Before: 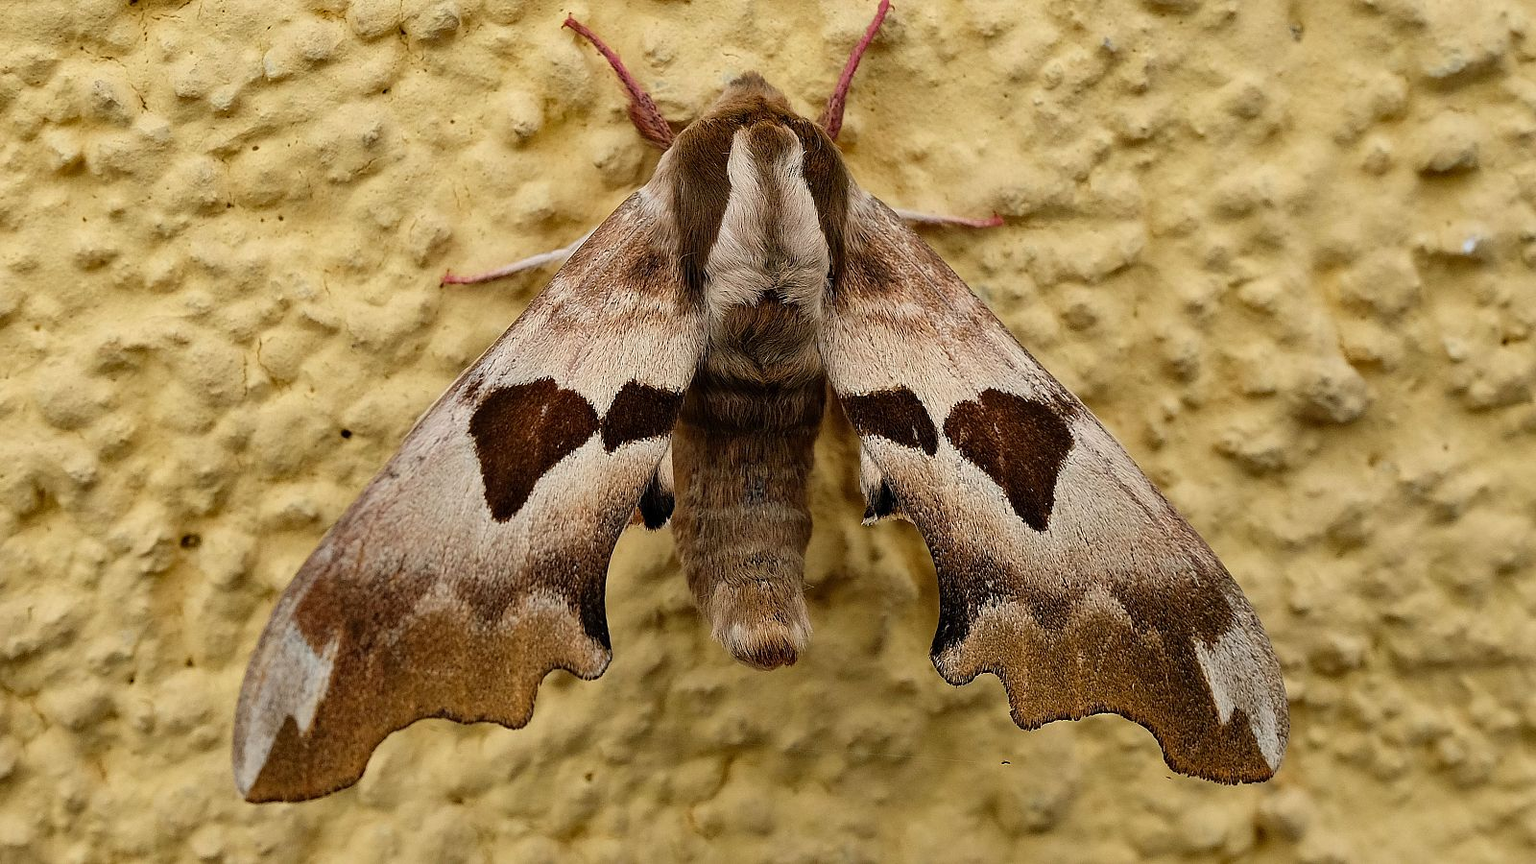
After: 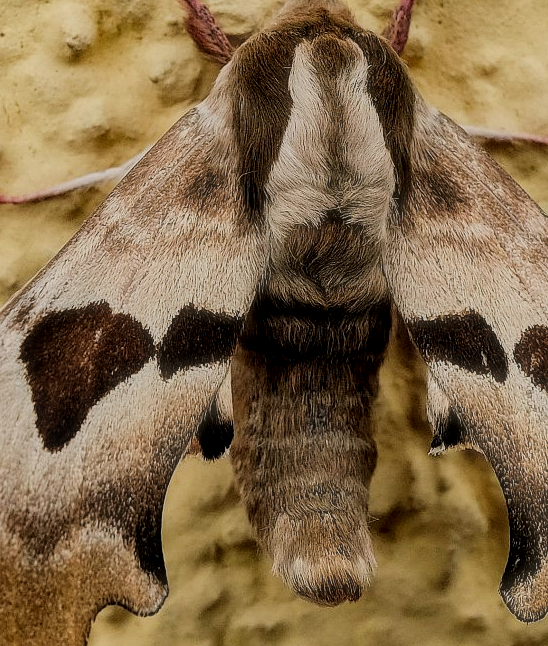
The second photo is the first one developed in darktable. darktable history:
haze removal: strength -0.107, compatibility mode true, adaptive false
filmic rgb: black relative exposure -7.65 EV, white relative exposure 4.56 EV, threshold 5.94 EV, hardness 3.61, contrast 1.049, enable highlight reconstruction true
crop and rotate: left 29.383%, top 10.289%, right 36.336%, bottom 17.907%
local contrast: detail 130%
